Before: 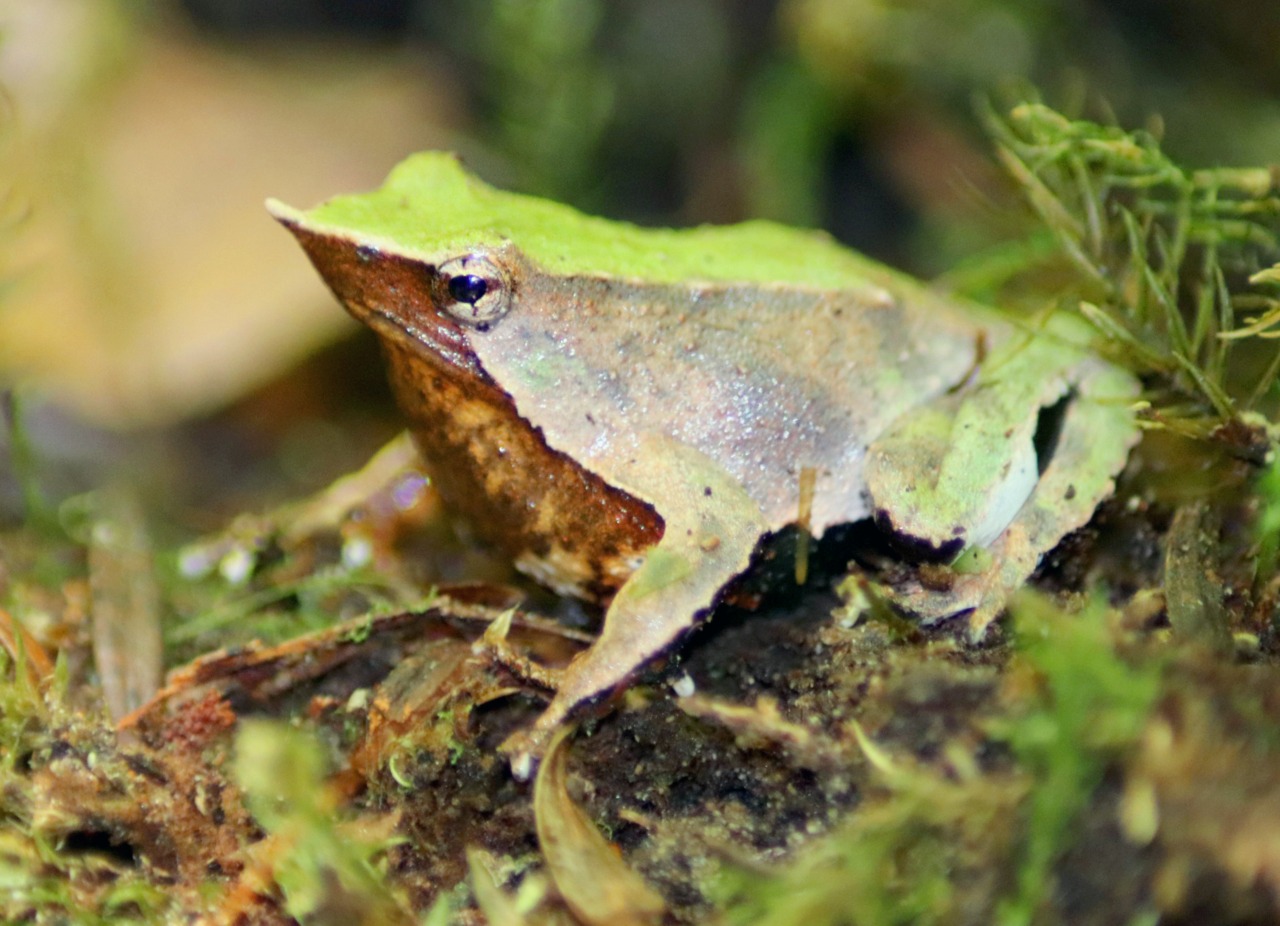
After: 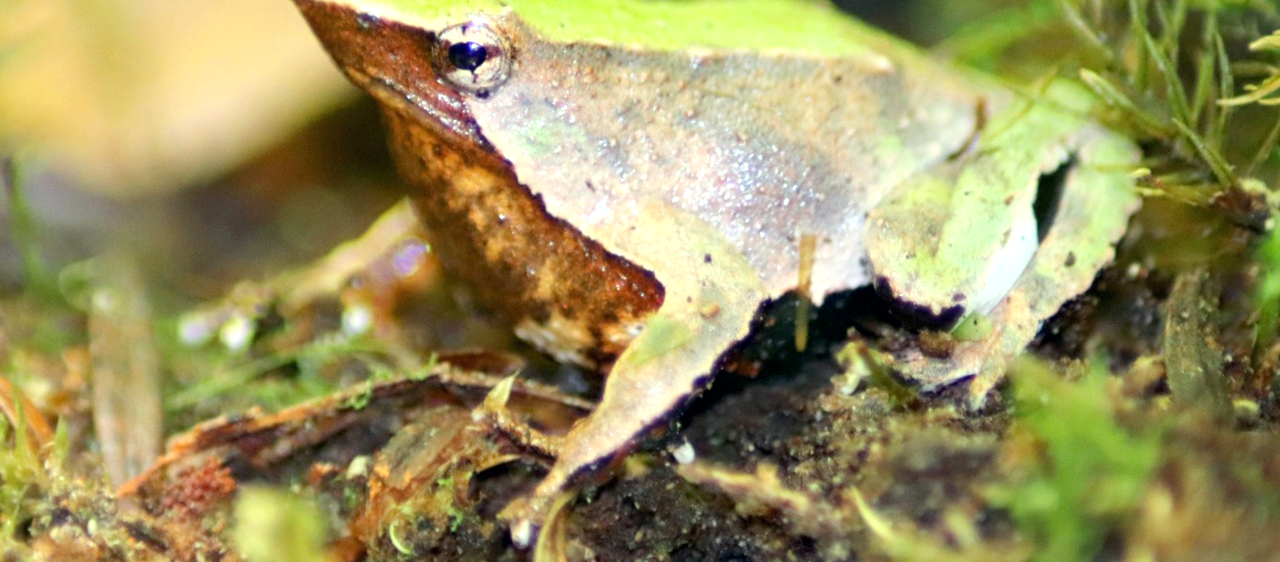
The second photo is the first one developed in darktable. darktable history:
exposure: black level correction 0.001, exposure 0.5 EV, compensate exposure bias true, compensate highlight preservation false
crop and rotate: top 25.357%, bottom 13.942%
